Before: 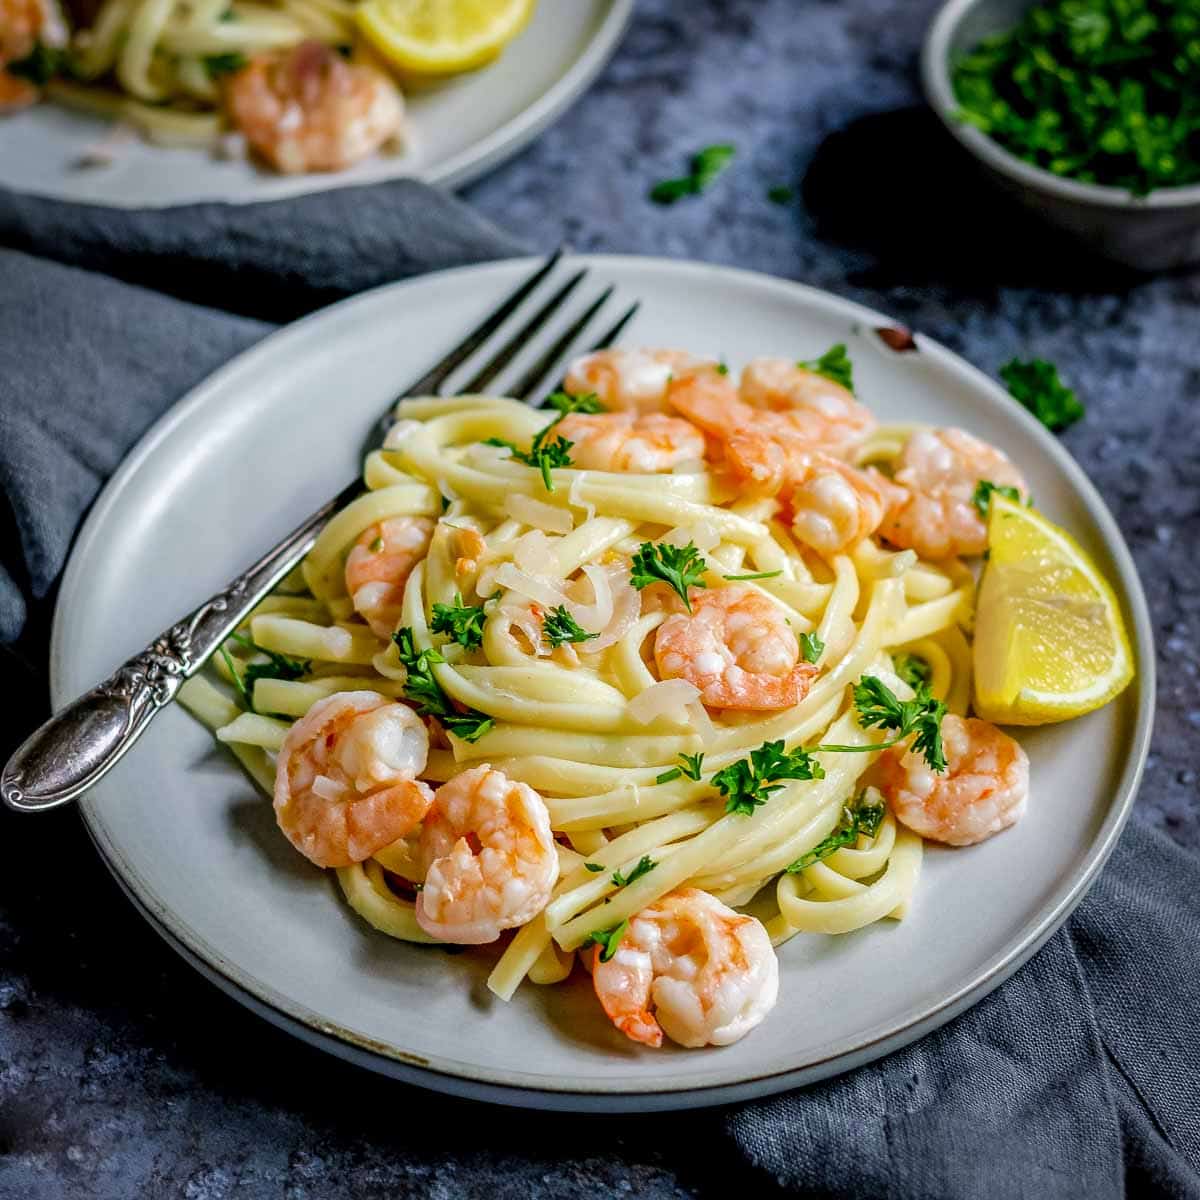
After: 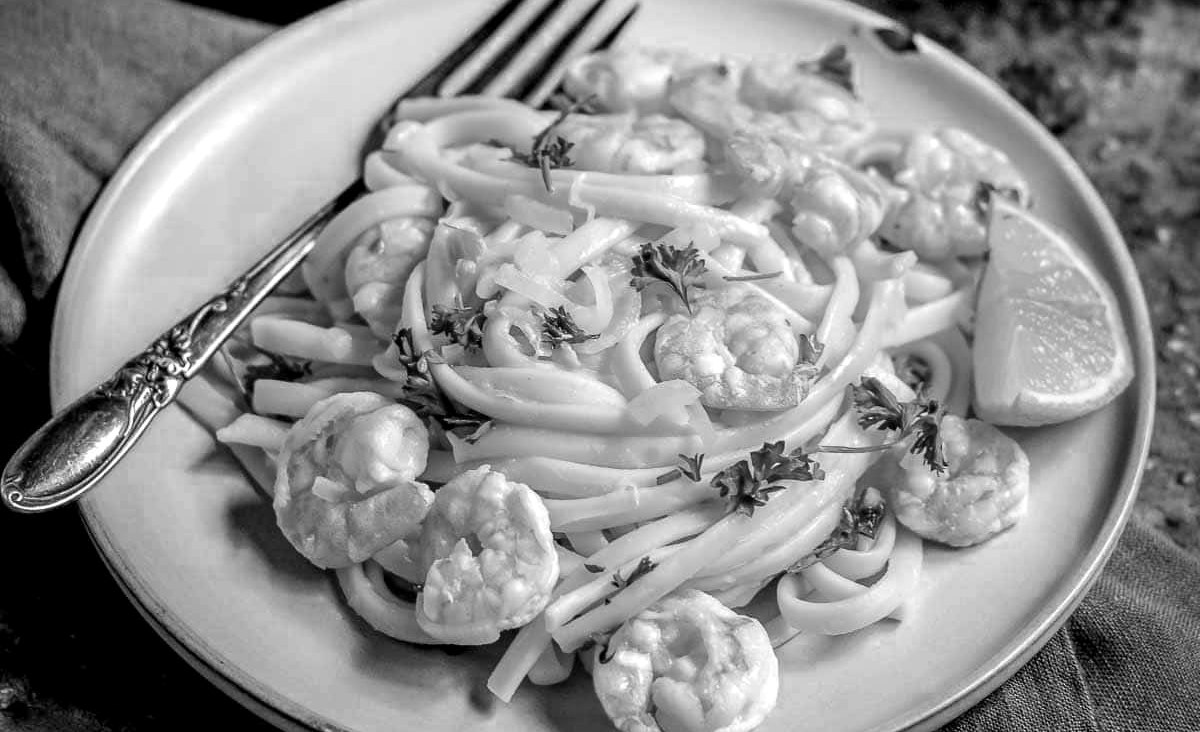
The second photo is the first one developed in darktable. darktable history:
crop and rotate: top 24.928%, bottom 14.046%
exposure: black level correction 0.001, exposure 0.141 EV, compensate highlight preservation false
color zones: curves: ch0 [(0, 0.613) (0.01, 0.613) (0.245, 0.448) (0.498, 0.529) (0.642, 0.665) (0.879, 0.777) (0.99, 0.613)]; ch1 [(0, 0) (0.143, 0) (0.286, 0) (0.429, 0) (0.571, 0) (0.714, 0) (0.857, 0)]
